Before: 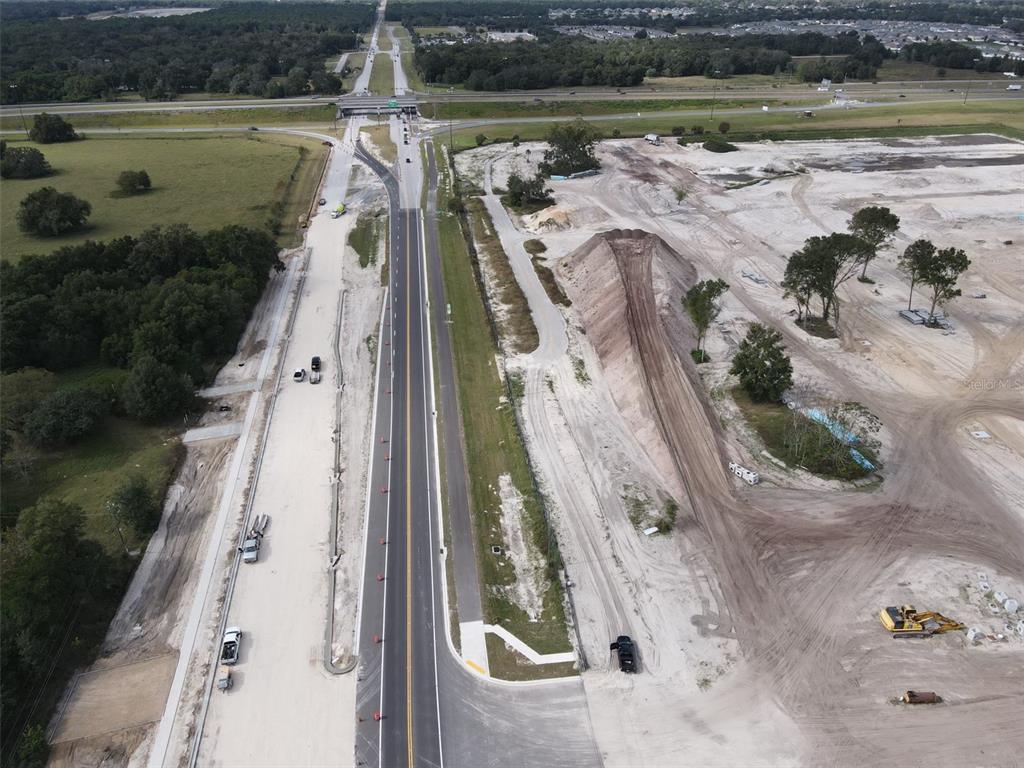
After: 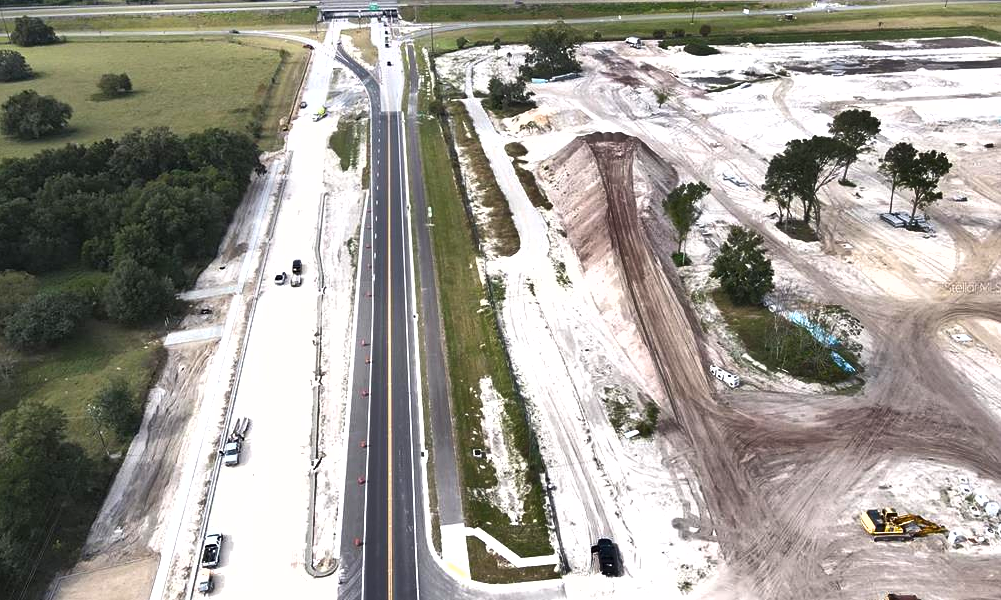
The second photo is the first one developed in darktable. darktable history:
crop and rotate: left 1.934%, top 12.728%, right 0.25%, bottom 9.088%
shadows and highlights: radius 106.26, shadows 23.73, highlights -59.31, low approximation 0.01, soften with gaussian
exposure: black level correction -0.001, exposure 0.903 EV, compensate exposure bias true, compensate highlight preservation false
sharpen: amount 0.212
